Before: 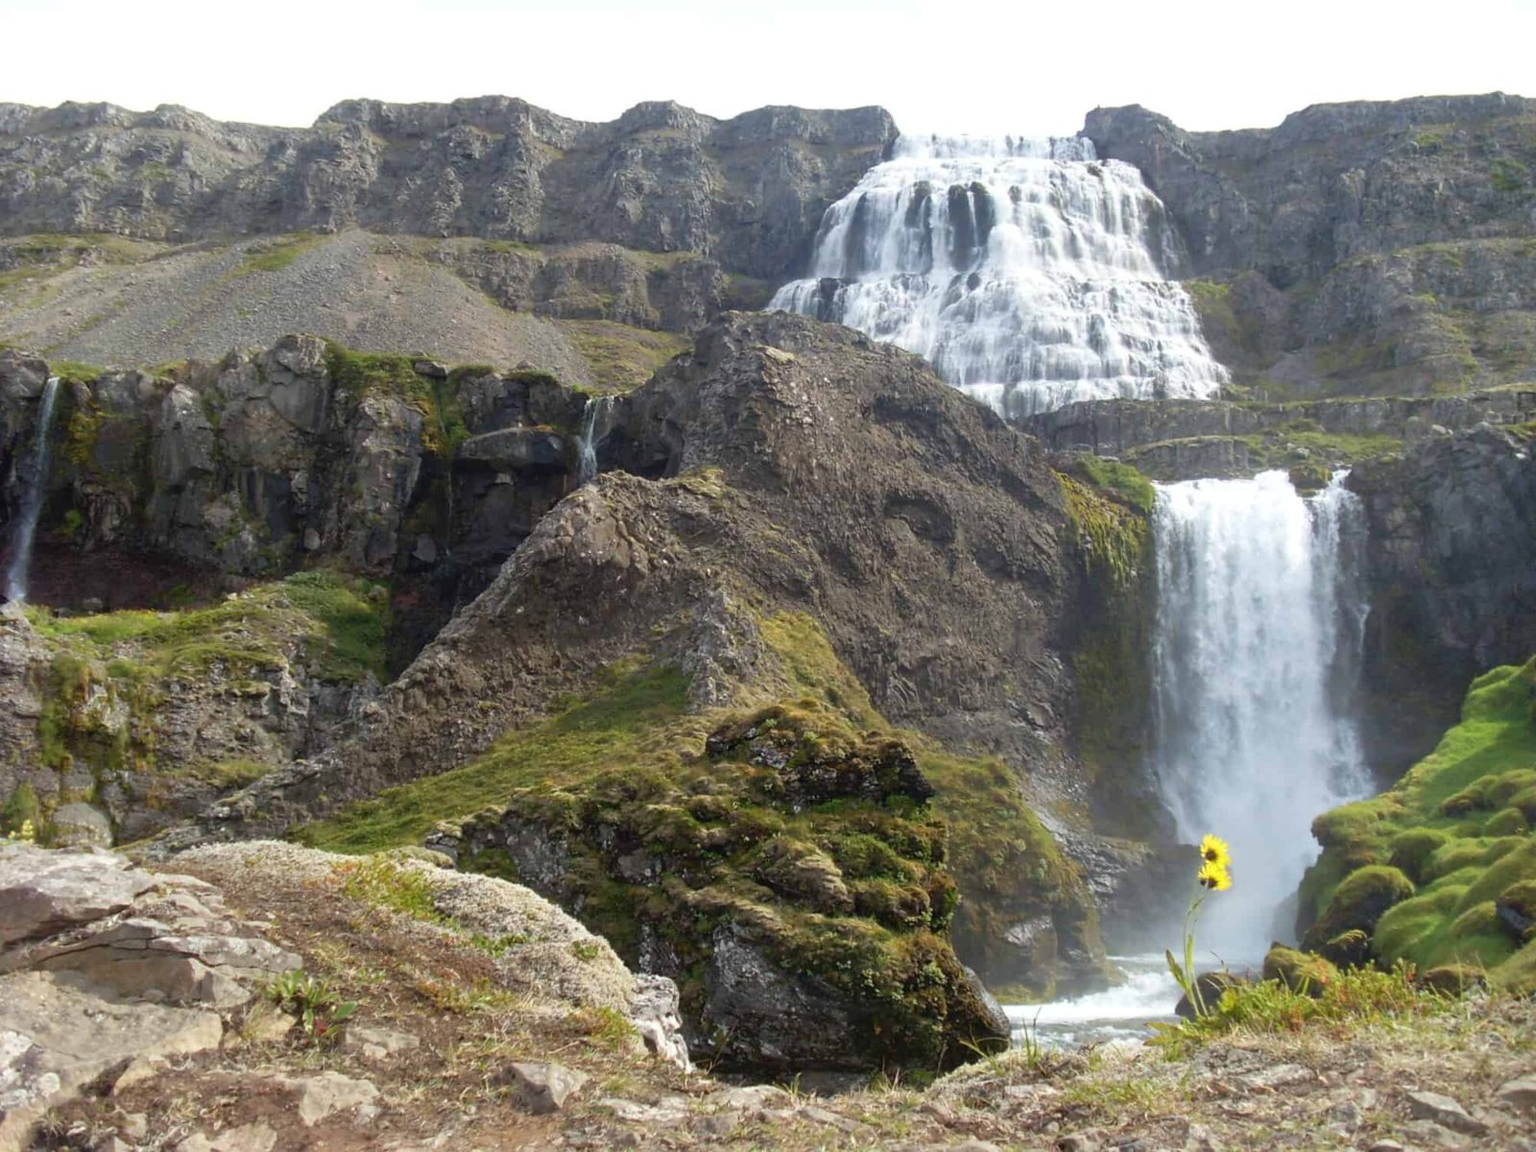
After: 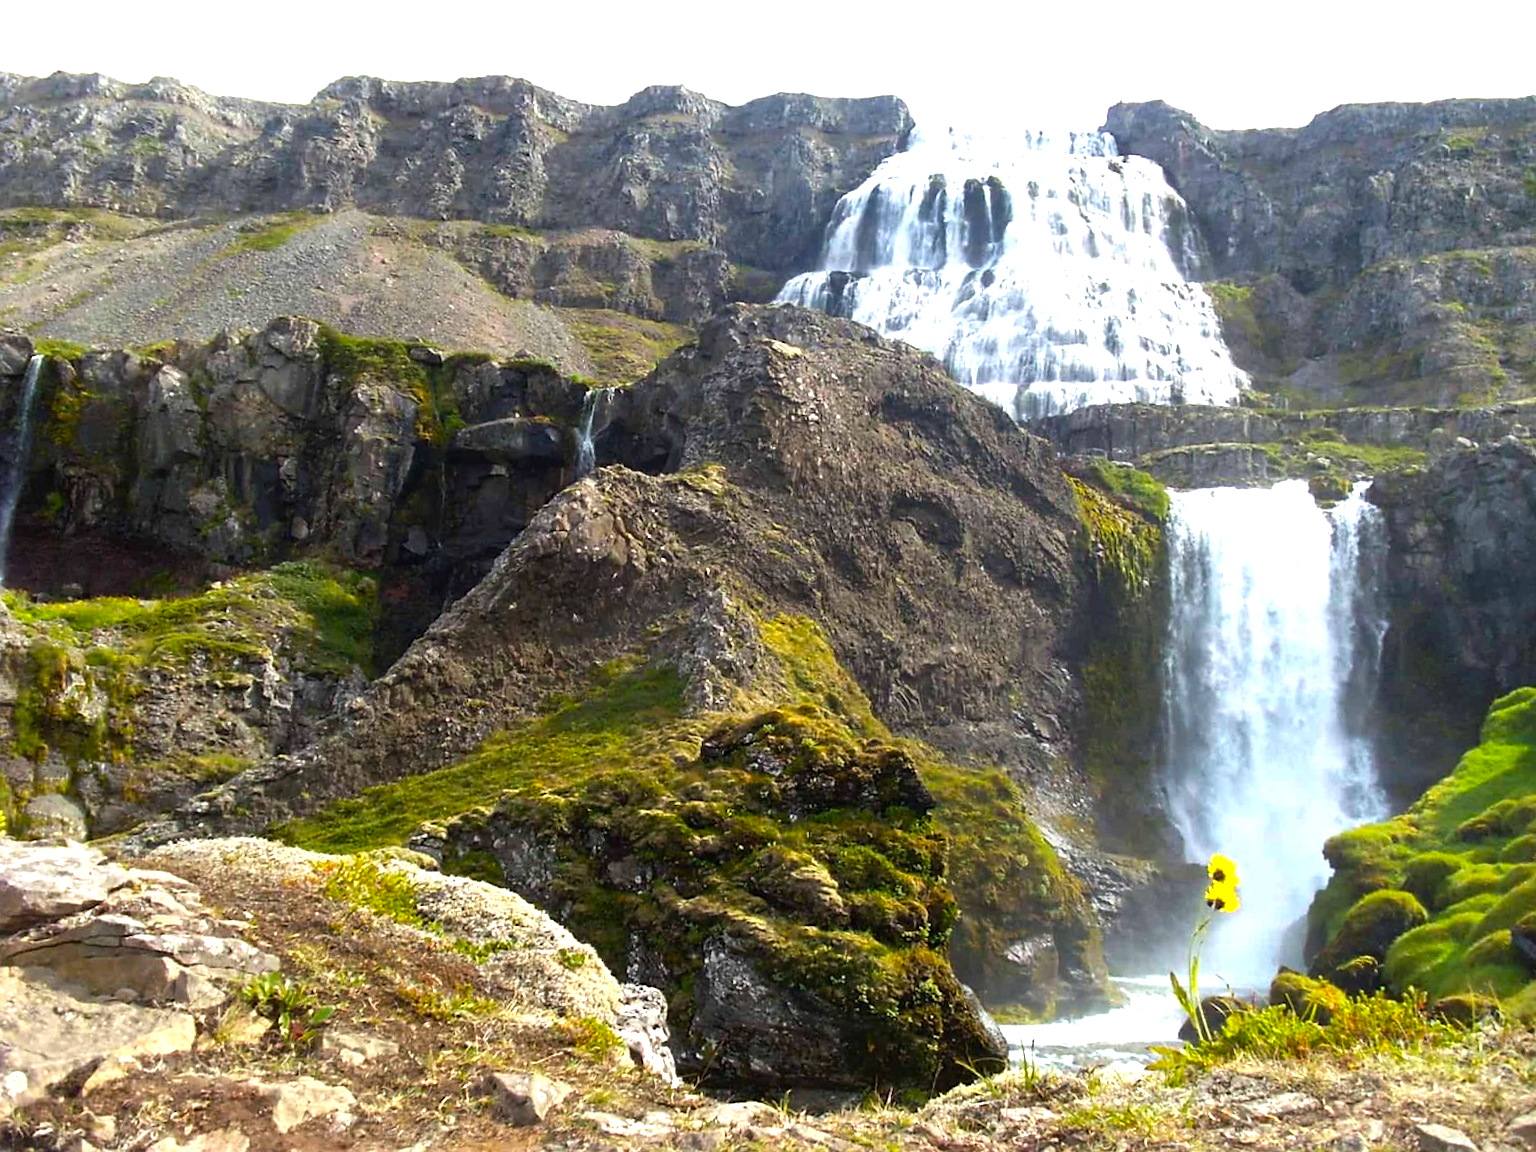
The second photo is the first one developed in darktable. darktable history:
crop and rotate: angle -1.34°
sharpen: radius 1.609, amount 0.374, threshold 1.597
color balance rgb: highlights gain › chroma 0.113%, highlights gain › hue 330.71°, perceptual saturation grading › global saturation 25.671%, perceptual brilliance grading › global brilliance -4.806%, perceptual brilliance grading › highlights 24.127%, perceptual brilliance grading › mid-tones 6.978%, perceptual brilliance grading › shadows -4.898%, global vibrance 30.321%, contrast 10.365%
